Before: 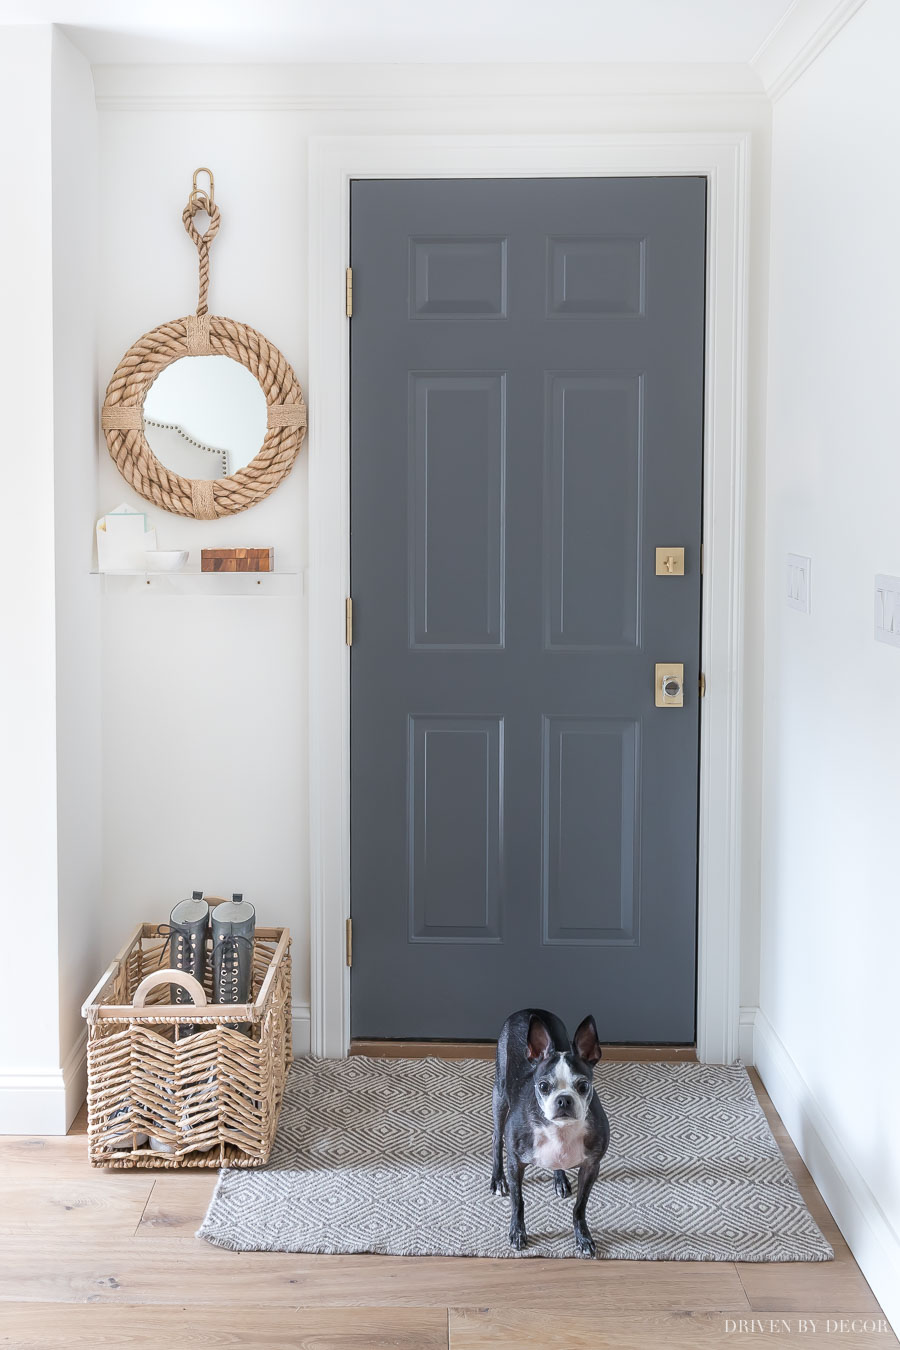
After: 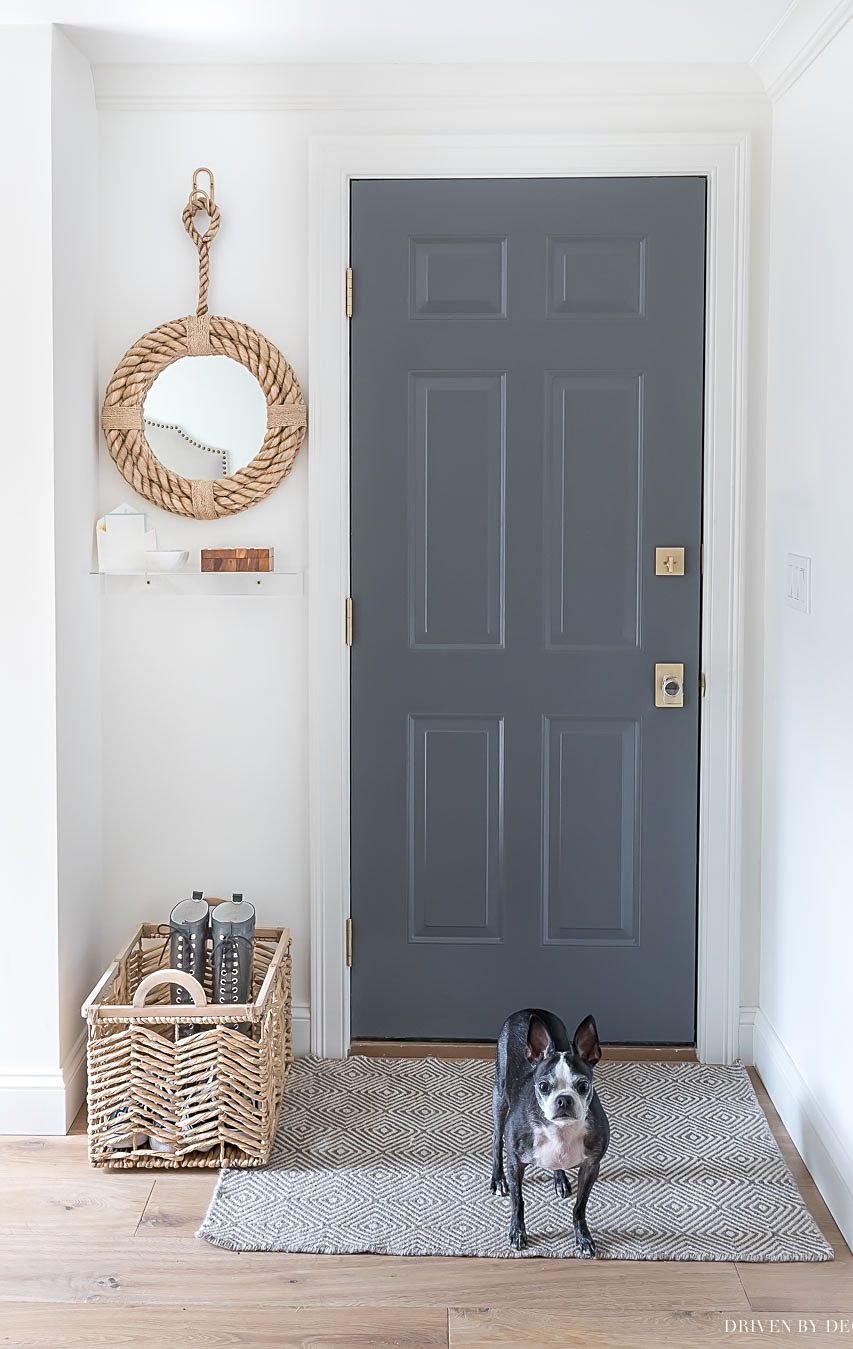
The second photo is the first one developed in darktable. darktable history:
crop and rotate: right 5.167%
white balance: emerald 1
sharpen: on, module defaults
